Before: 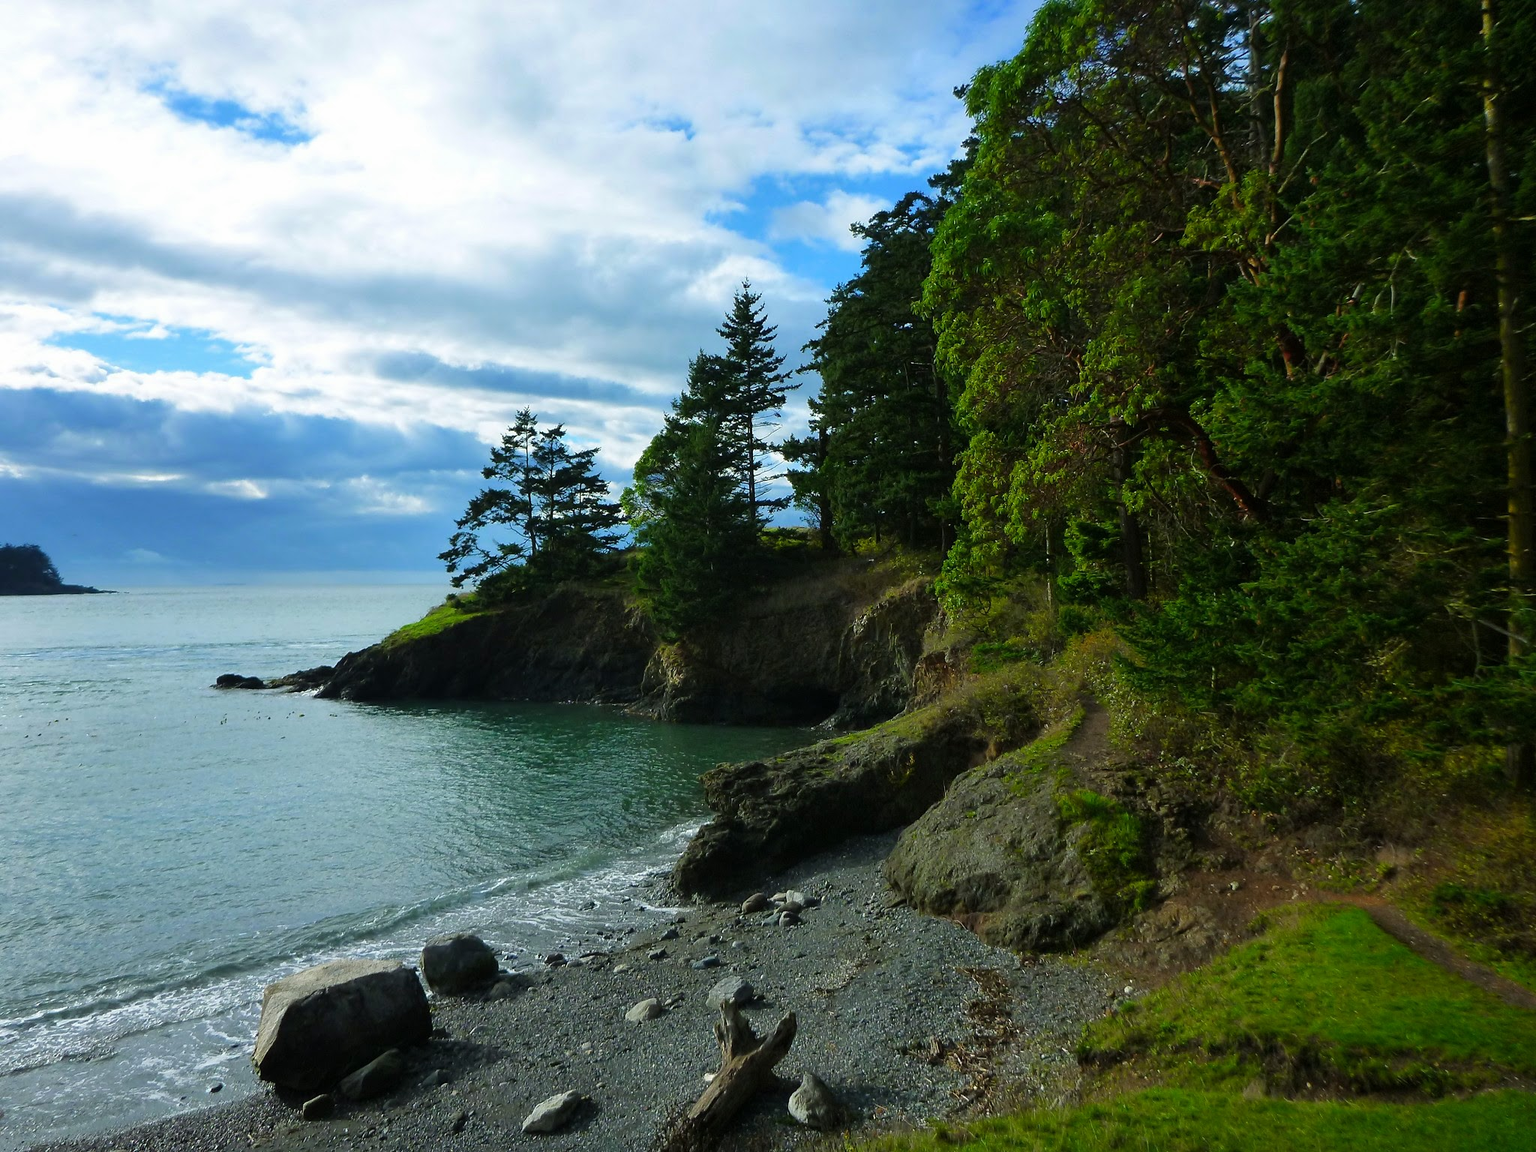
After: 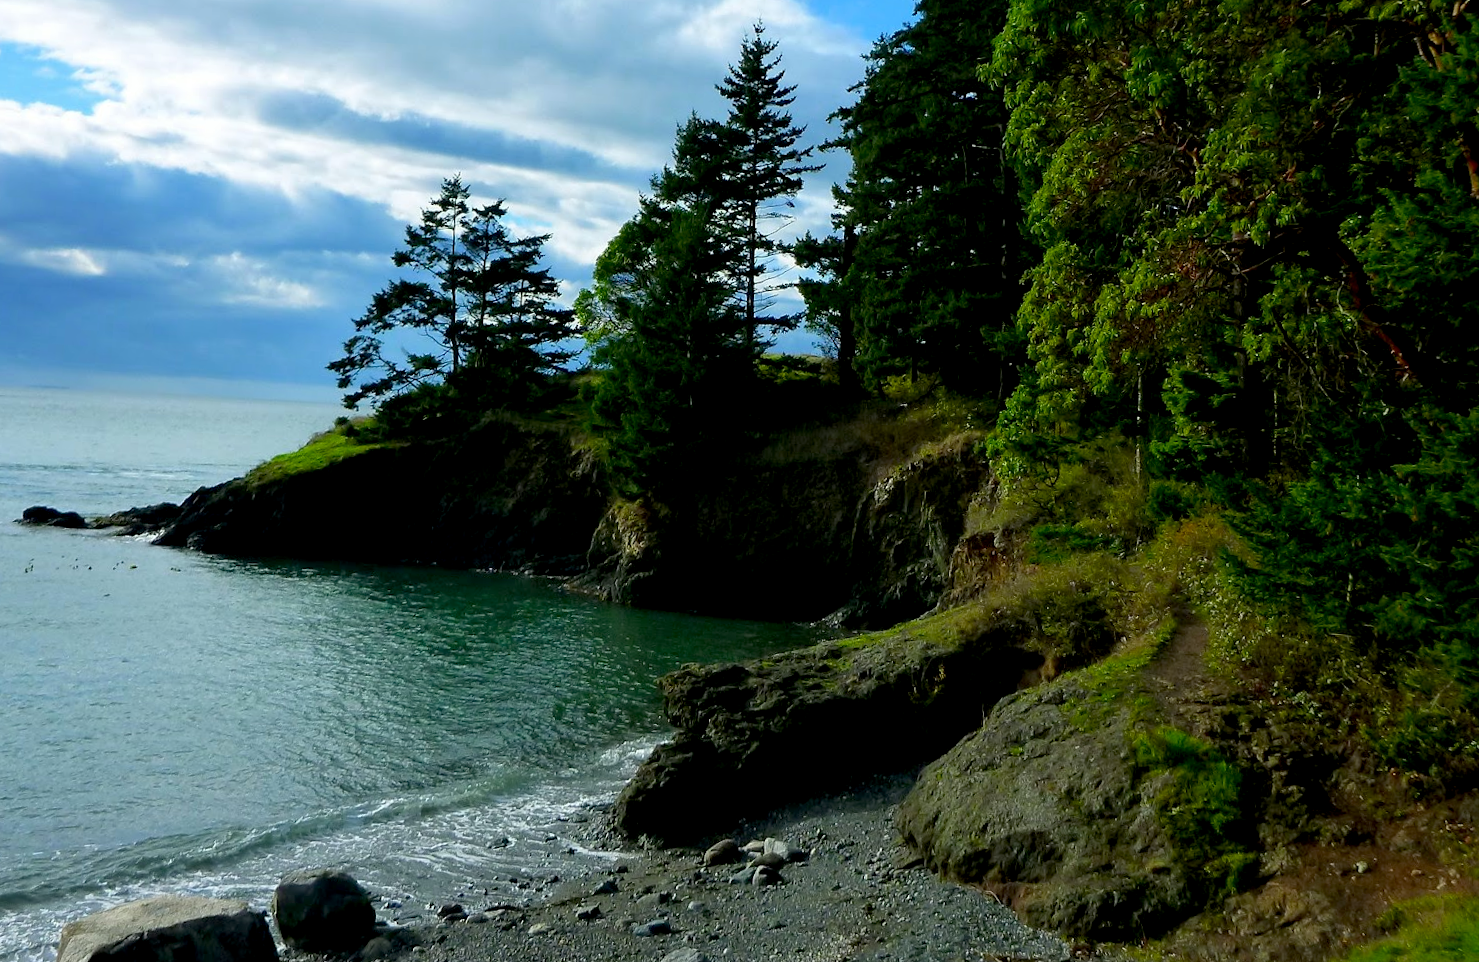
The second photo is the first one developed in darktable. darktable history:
crop and rotate: angle -3.37°, left 9.79%, top 20.73%, right 12.42%, bottom 11.82%
exposure: black level correction 0.01, exposure 0.014 EV, compensate highlight preservation false
